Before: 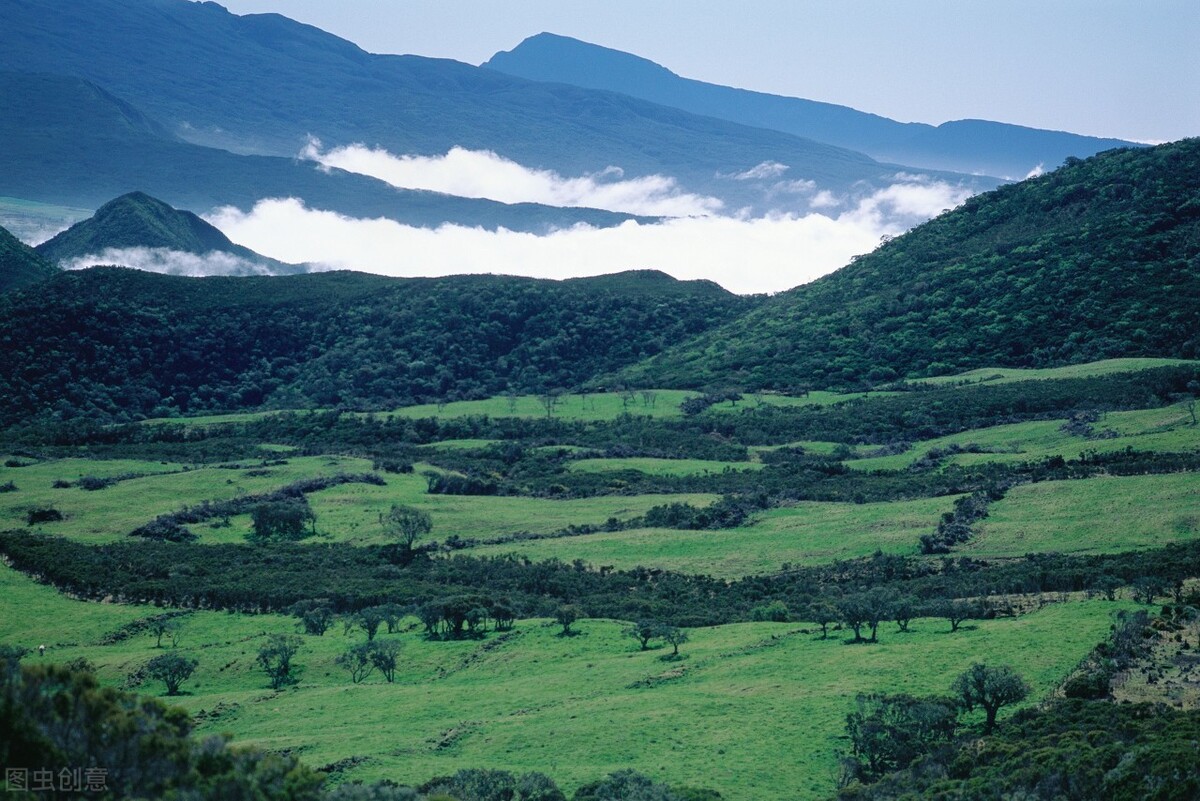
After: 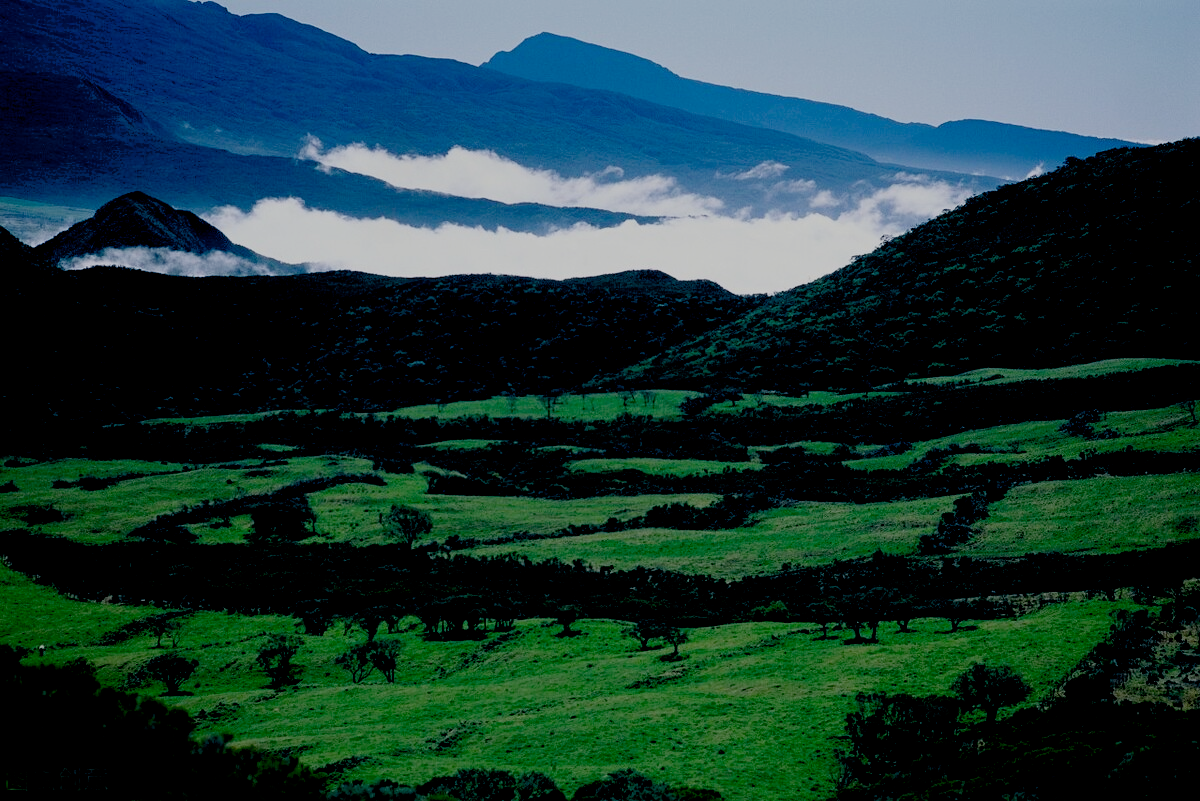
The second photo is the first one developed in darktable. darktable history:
filmic rgb: middle gray luminance 29%, black relative exposure -10.3 EV, white relative exposure 5.5 EV, threshold 6 EV, target black luminance 0%, hardness 3.95, latitude 2.04%, contrast 1.132, highlights saturation mix 5%, shadows ↔ highlights balance 15.11%, add noise in highlights 0, preserve chrominance no, color science v3 (2019), use custom middle-gray values true, iterations of high-quality reconstruction 0, contrast in highlights soft, enable highlight reconstruction true
white balance: red 1, blue 1
exposure: black level correction 0.056, compensate highlight preservation false
